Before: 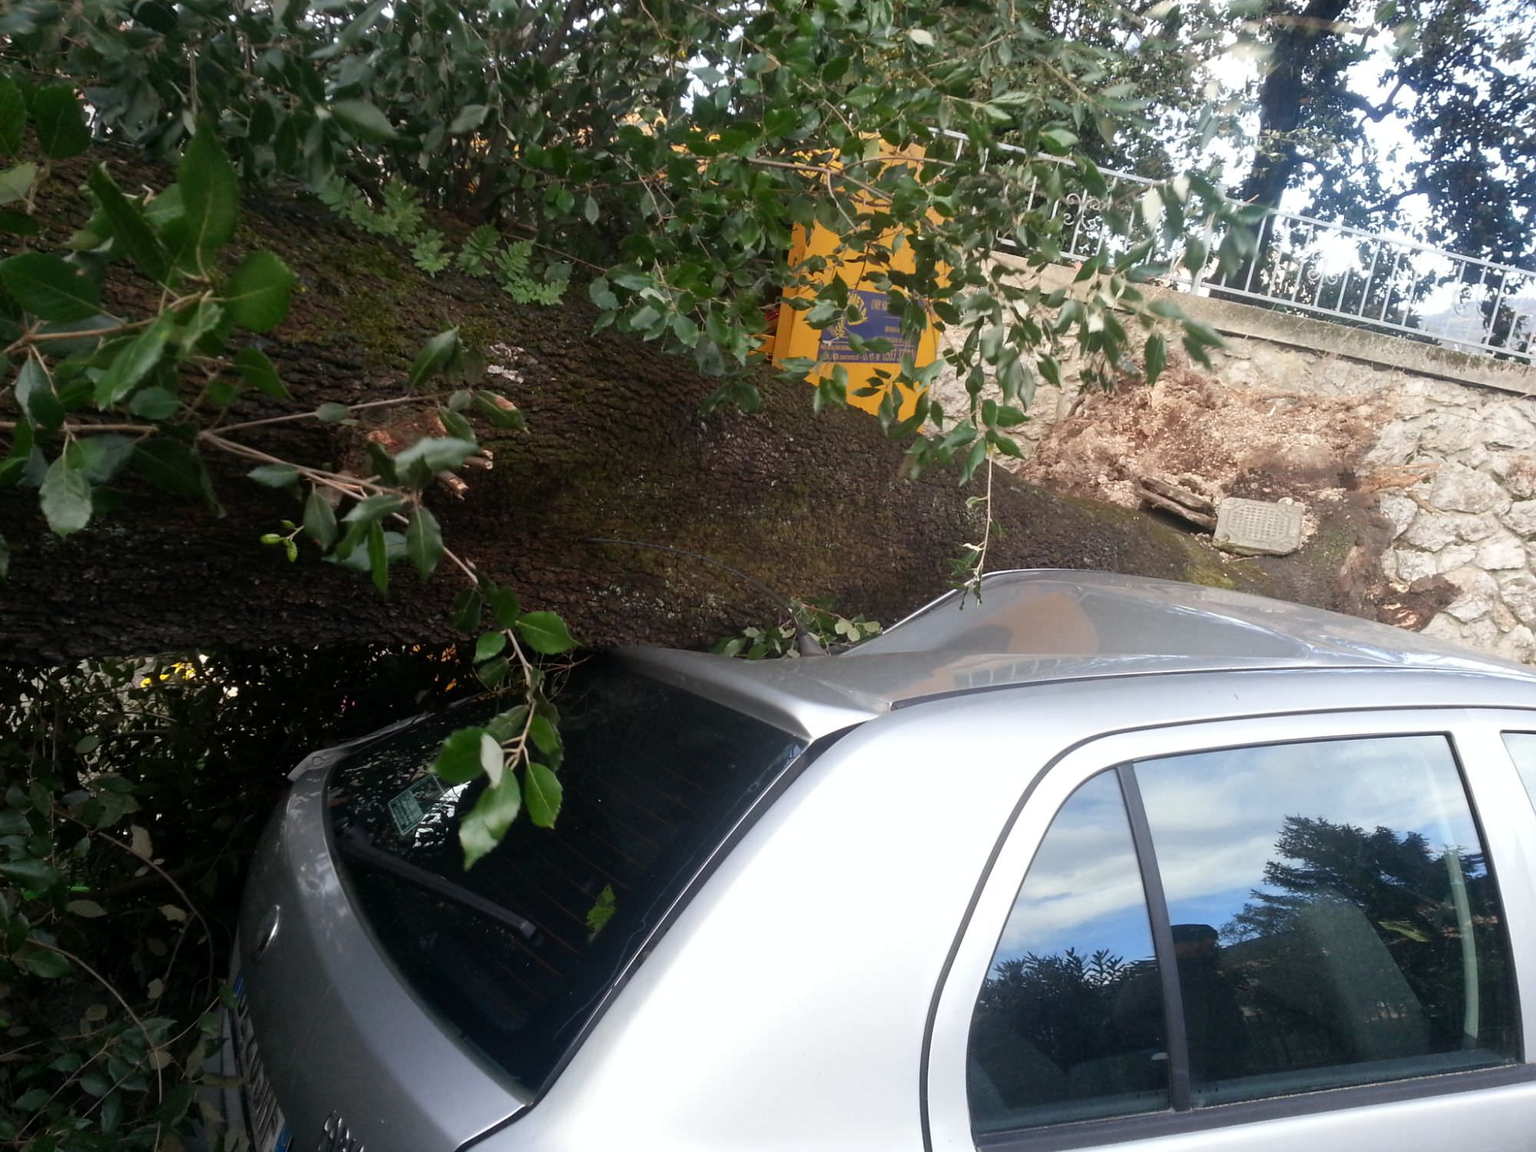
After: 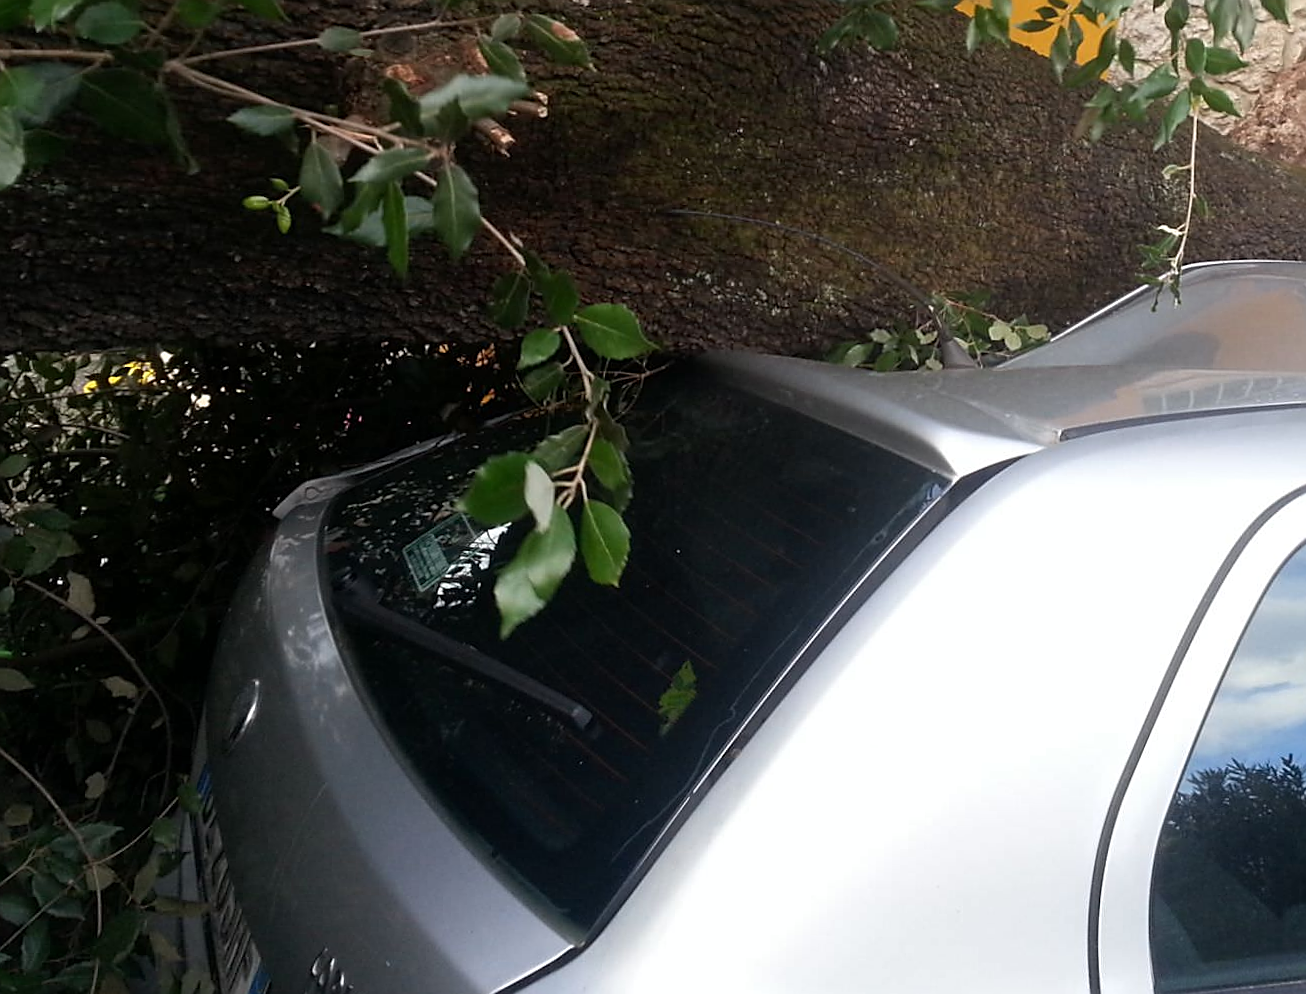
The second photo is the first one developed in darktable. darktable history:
crop and rotate: angle -1.06°, left 3.764%, top 32.091%, right 29.312%
sharpen: on, module defaults
